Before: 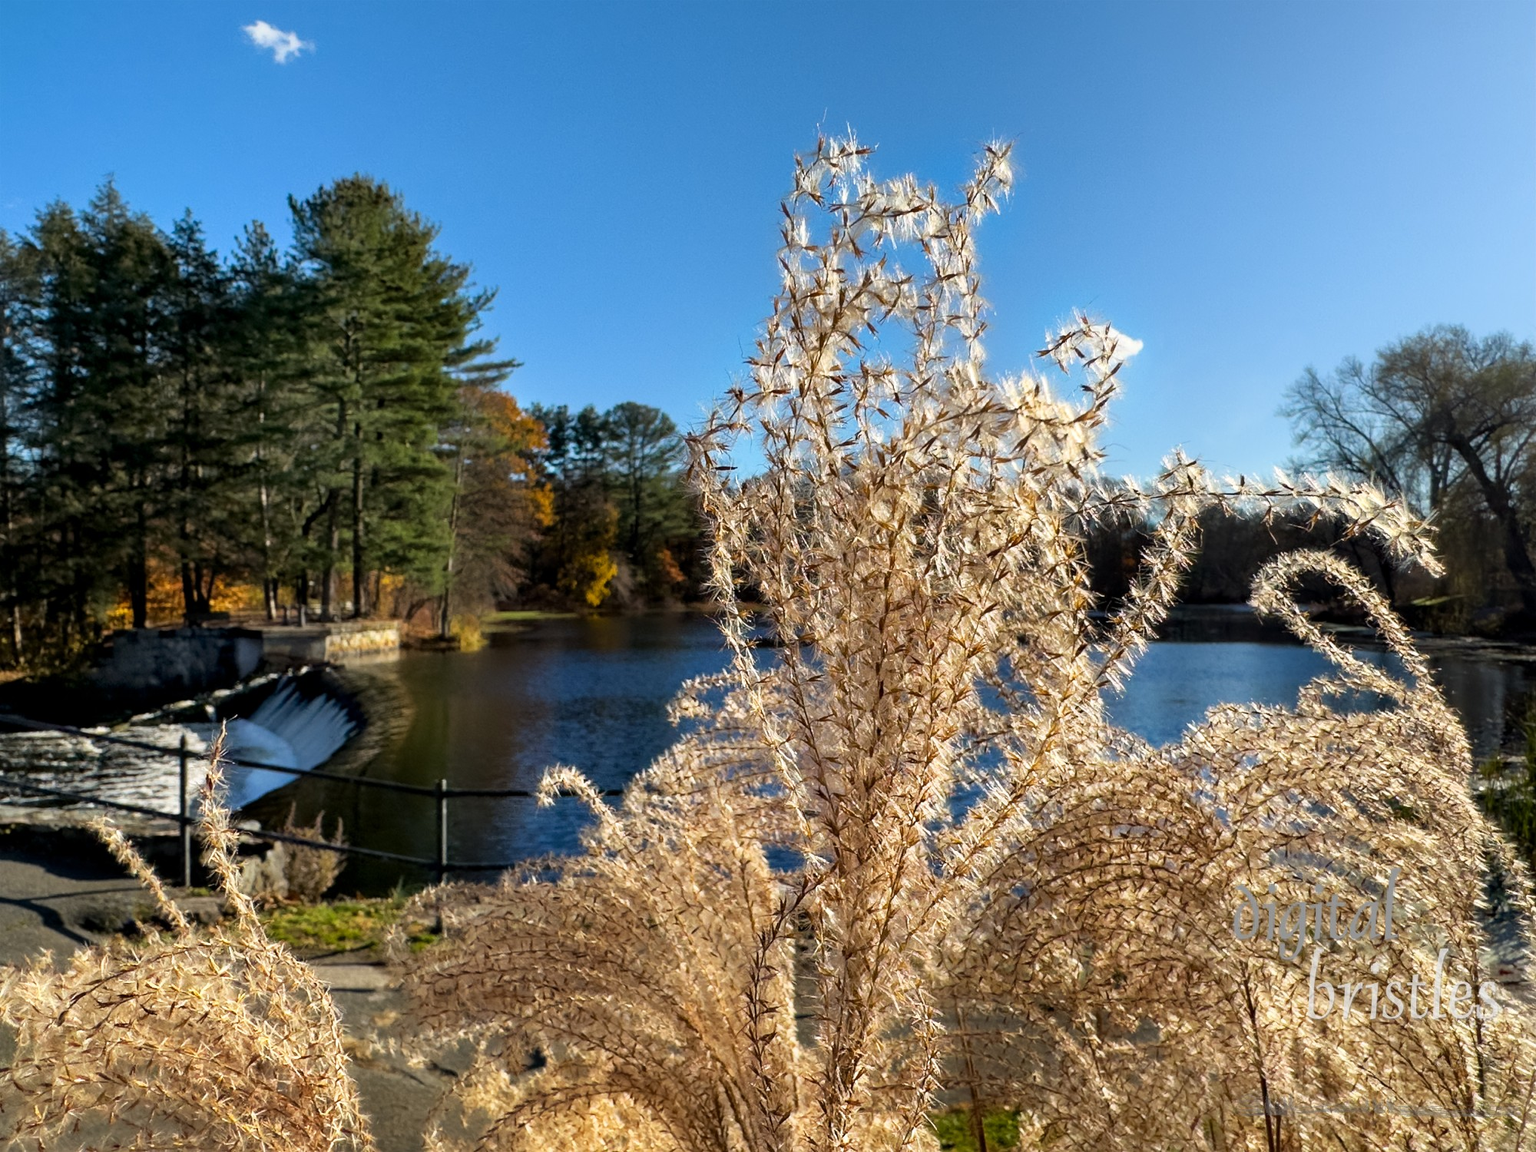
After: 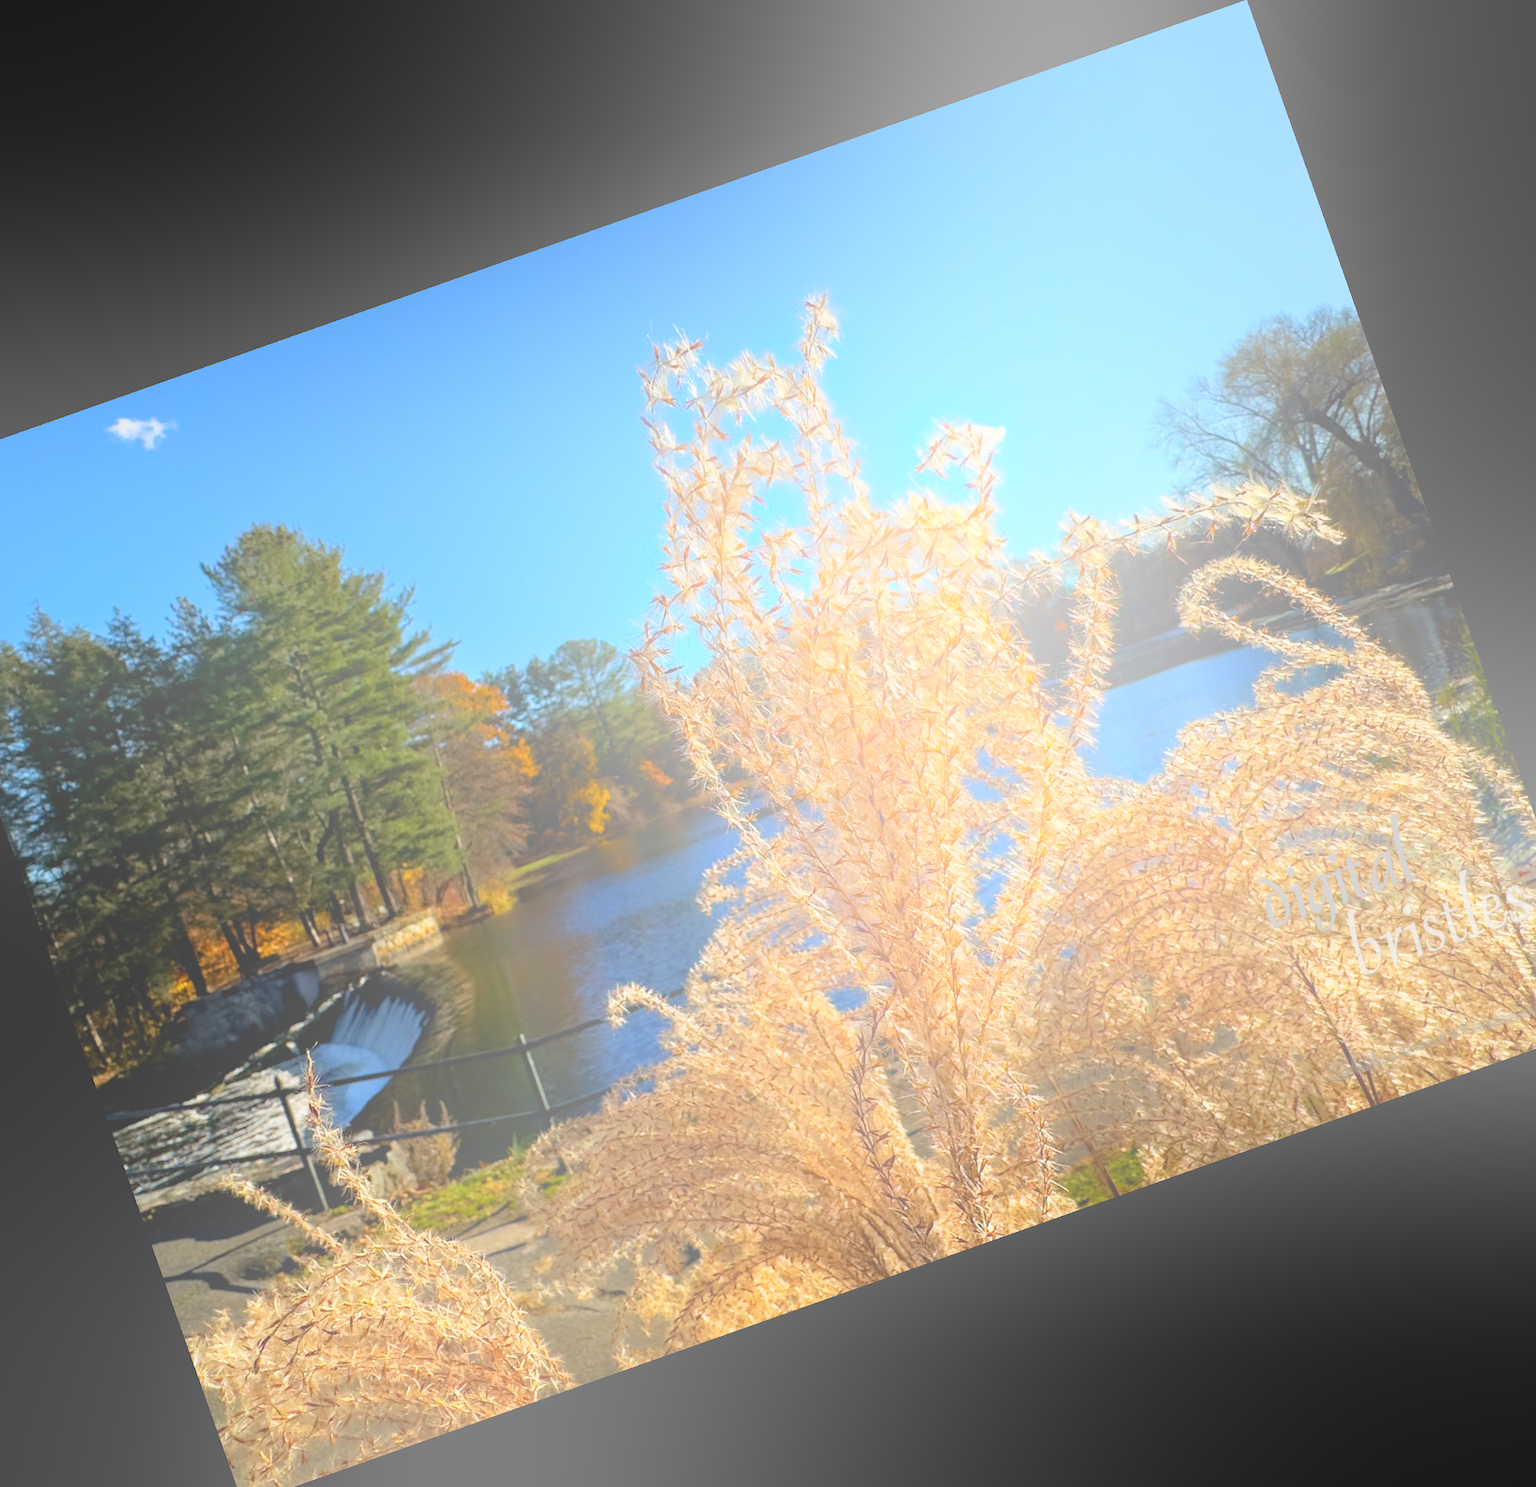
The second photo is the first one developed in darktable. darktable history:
haze removal: compatibility mode true, adaptive false
exposure: exposure -0.153 EV, compensate highlight preservation false
crop and rotate: angle 19.43°, left 6.812%, right 4.125%, bottom 1.087%
bloom: size 70%, threshold 25%, strength 70%
